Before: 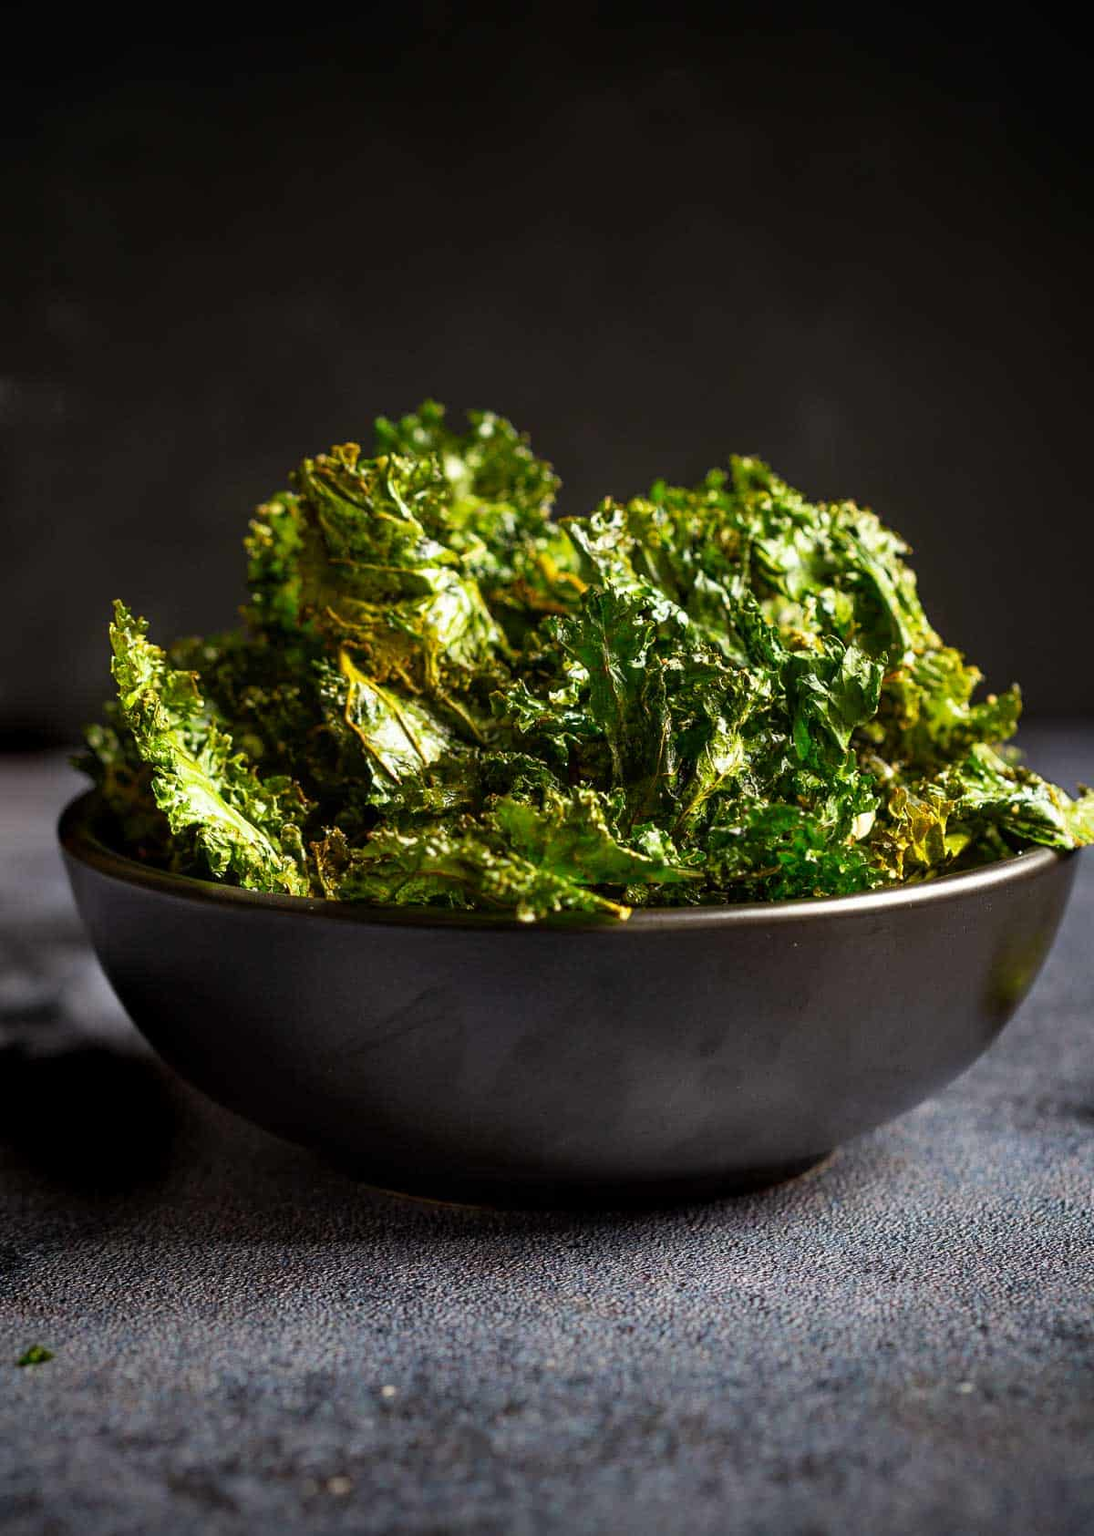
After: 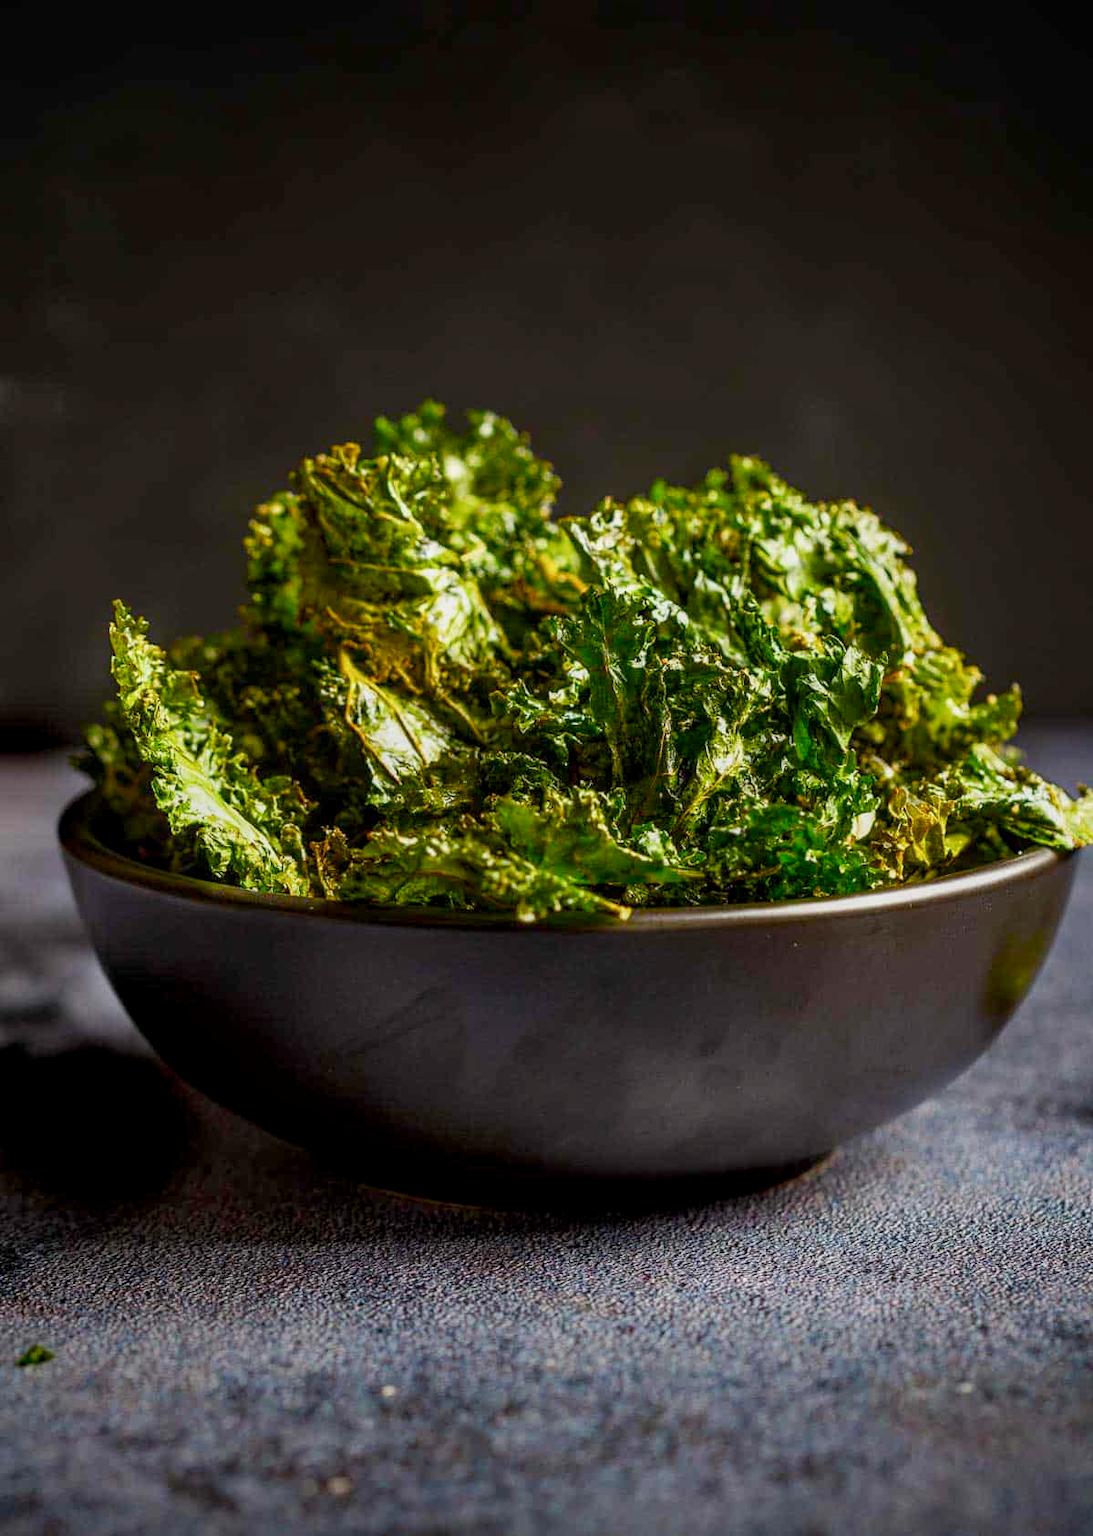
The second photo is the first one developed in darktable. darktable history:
color balance rgb: perceptual saturation grading › global saturation 20%, perceptual saturation grading › highlights -25.395%, perceptual saturation grading › shadows 50.342%, contrast -10.4%
tone equalizer: edges refinement/feathering 500, mask exposure compensation -1.57 EV, preserve details no
exposure: exposure -0.152 EV, compensate highlight preservation false
local contrast: detail 130%
